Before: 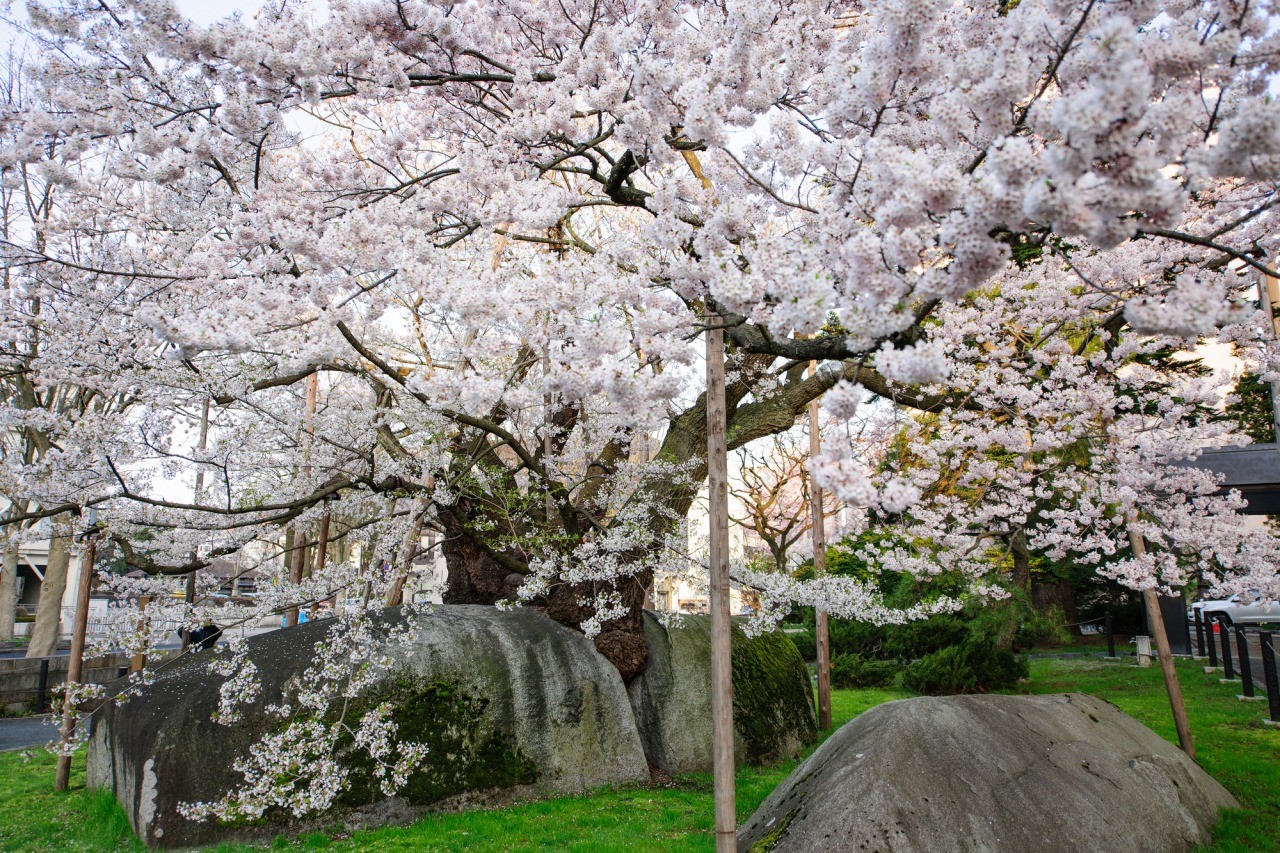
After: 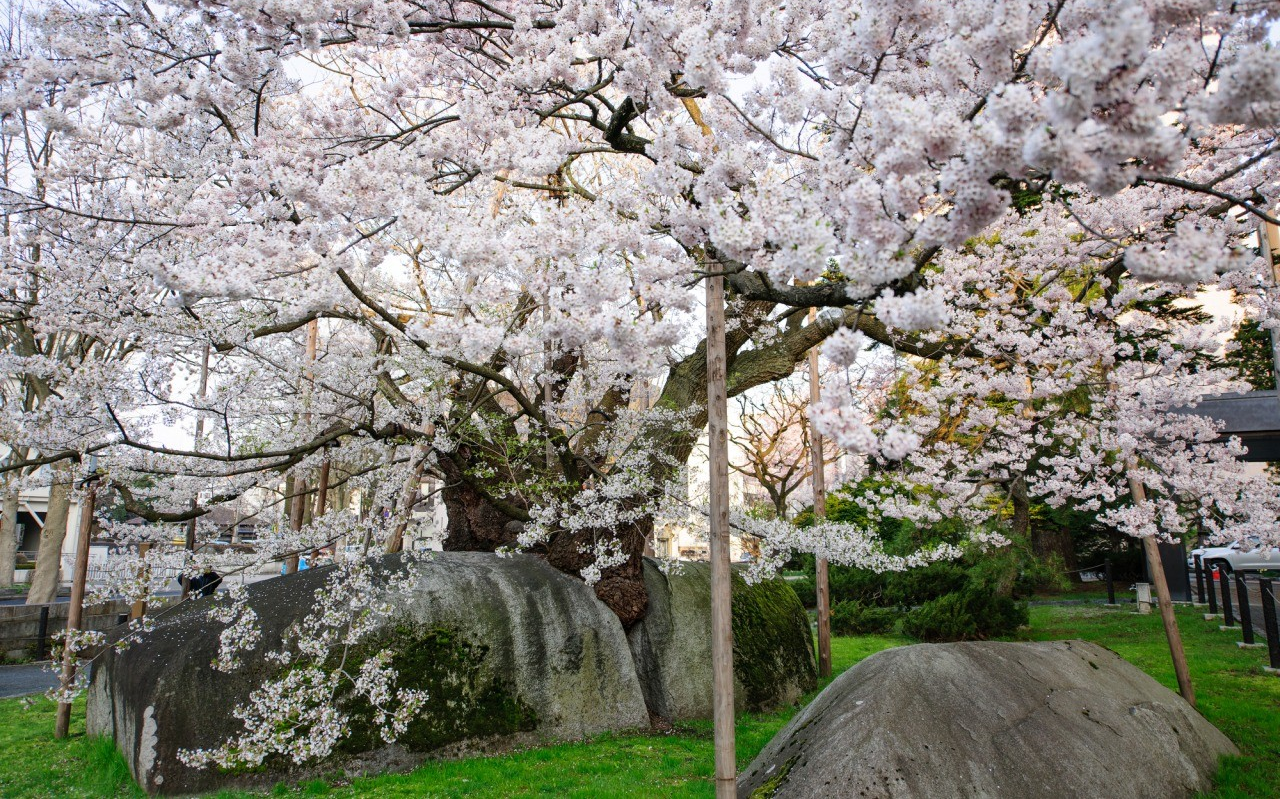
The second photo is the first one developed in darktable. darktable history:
crop and rotate: top 6.25%
